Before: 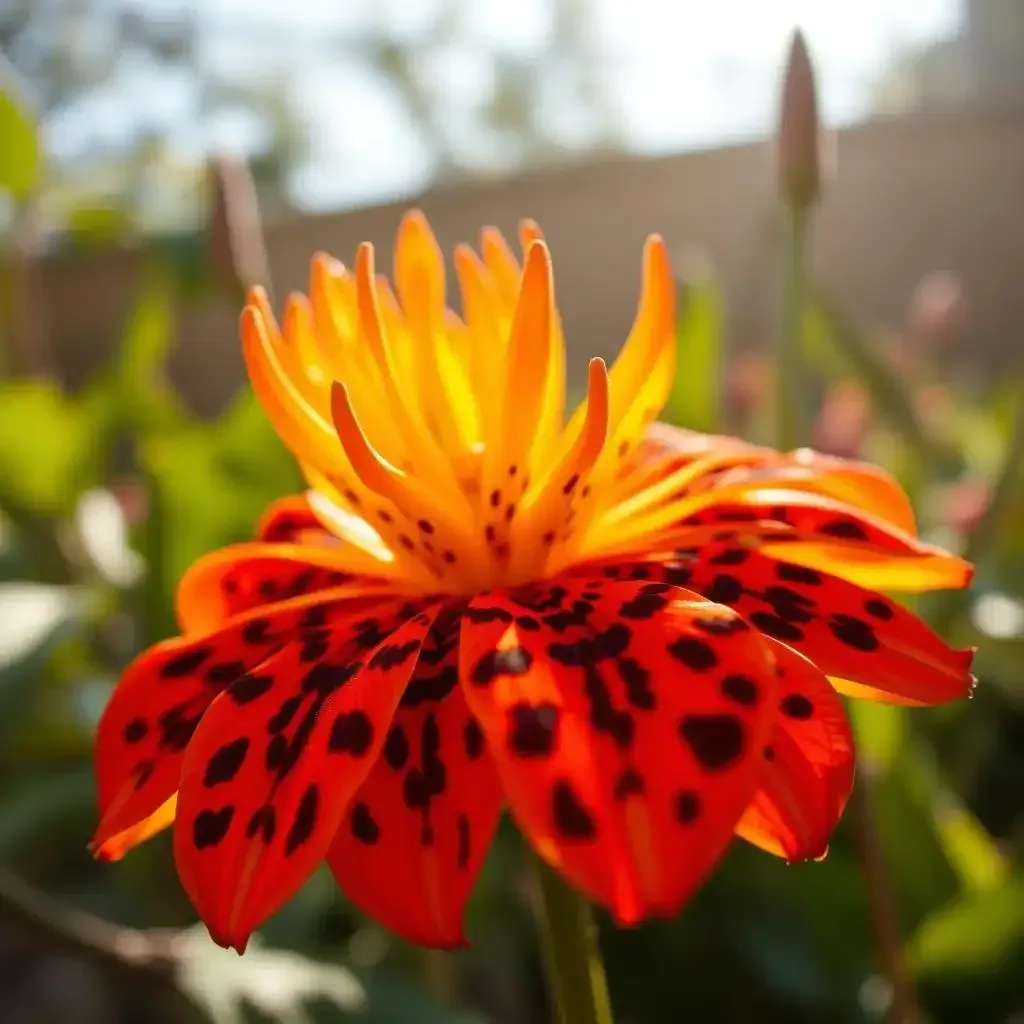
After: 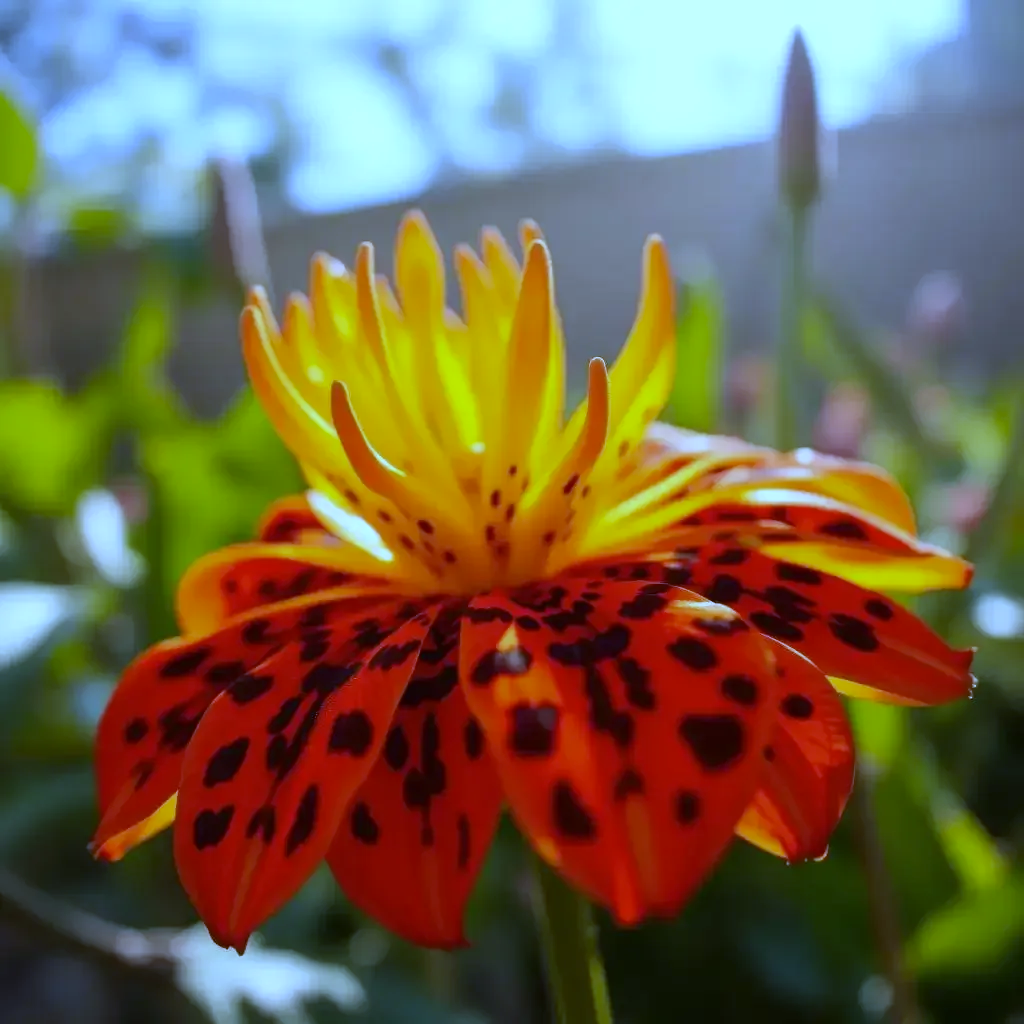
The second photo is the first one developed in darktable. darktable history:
white balance: red 0.766, blue 1.537
color correction: highlights a* -4.28, highlights b* 6.53
